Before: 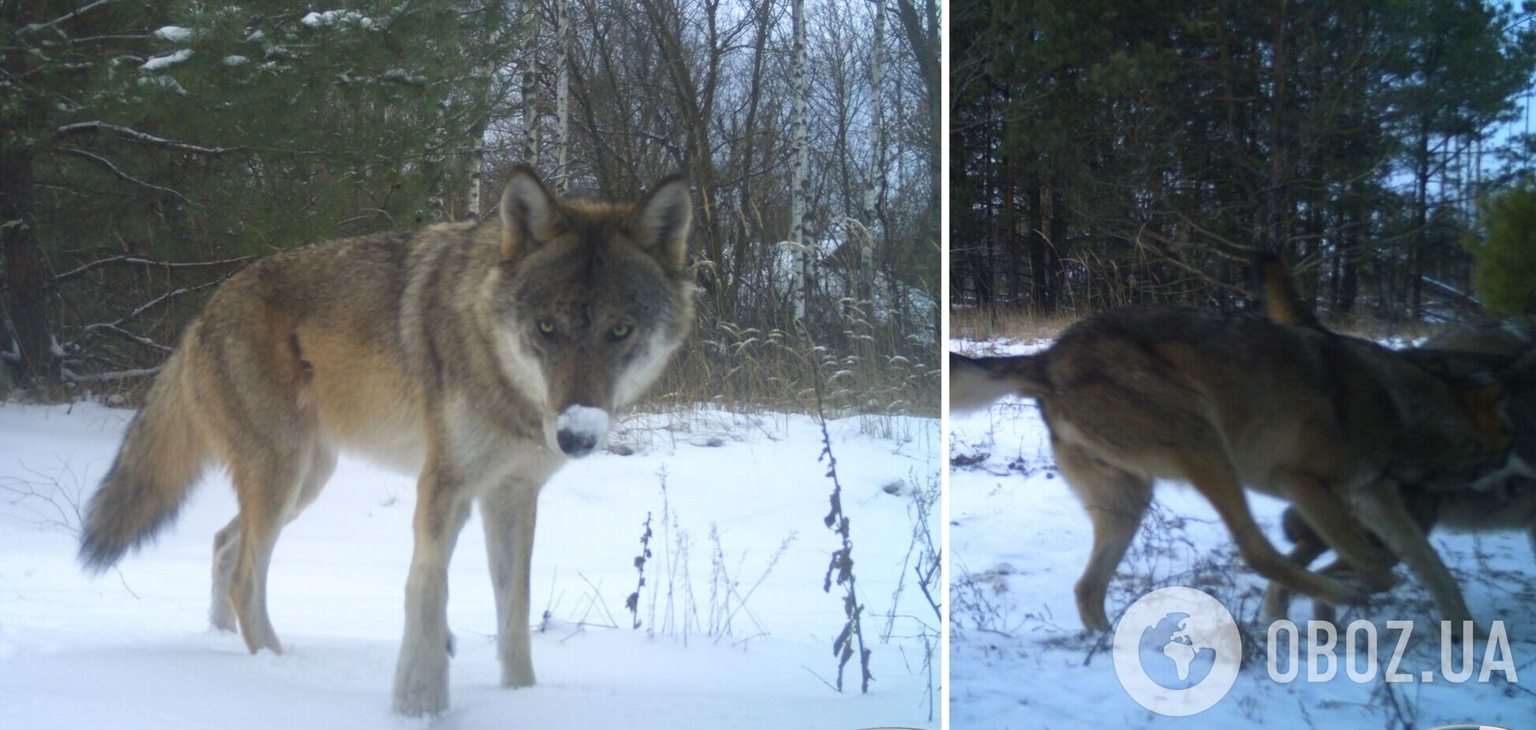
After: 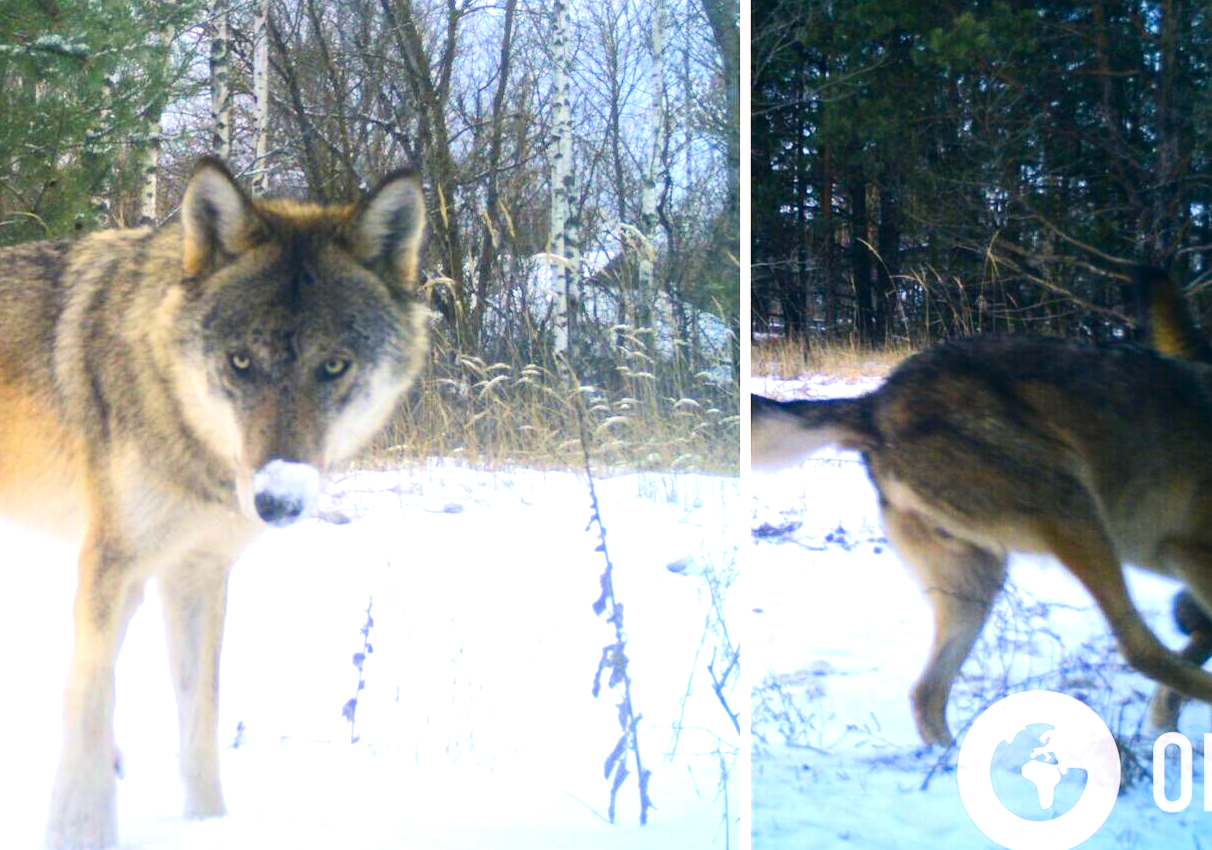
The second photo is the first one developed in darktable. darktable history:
crop and rotate: left 23.228%, top 5.638%, right 14.426%, bottom 2.328%
color balance rgb: linear chroma grading › global chroma 15.473%, perceptual saturation grading › global saturation 27.49%, perceptual saturation grading › highlights -28.077%, perceptual saturation grading › mid-tones 15.703%, perceptual saturation grading › shadows 34.238%, perceptual brilliance grading › global brilliance 15.365%, perceptual brilliance grading › shadows -34.634%, global vibrance 20%
tone equalizer: -7 EV 0.157 EV, -6 EV 0.627 EV, -5 EV 1.13 EV, -4 EV 1.32 EV, -3 EV 1.13 EV, -2 EV 0.6 EV, -1 EV 0.15 EV, edges refinement/feathering 500, mask exposure compensation -1.57 EV, preserve details no
color correction: highlights a* 5.41, highlights b* 5.32, shadows a* -4.23, shadows b* -5.2
